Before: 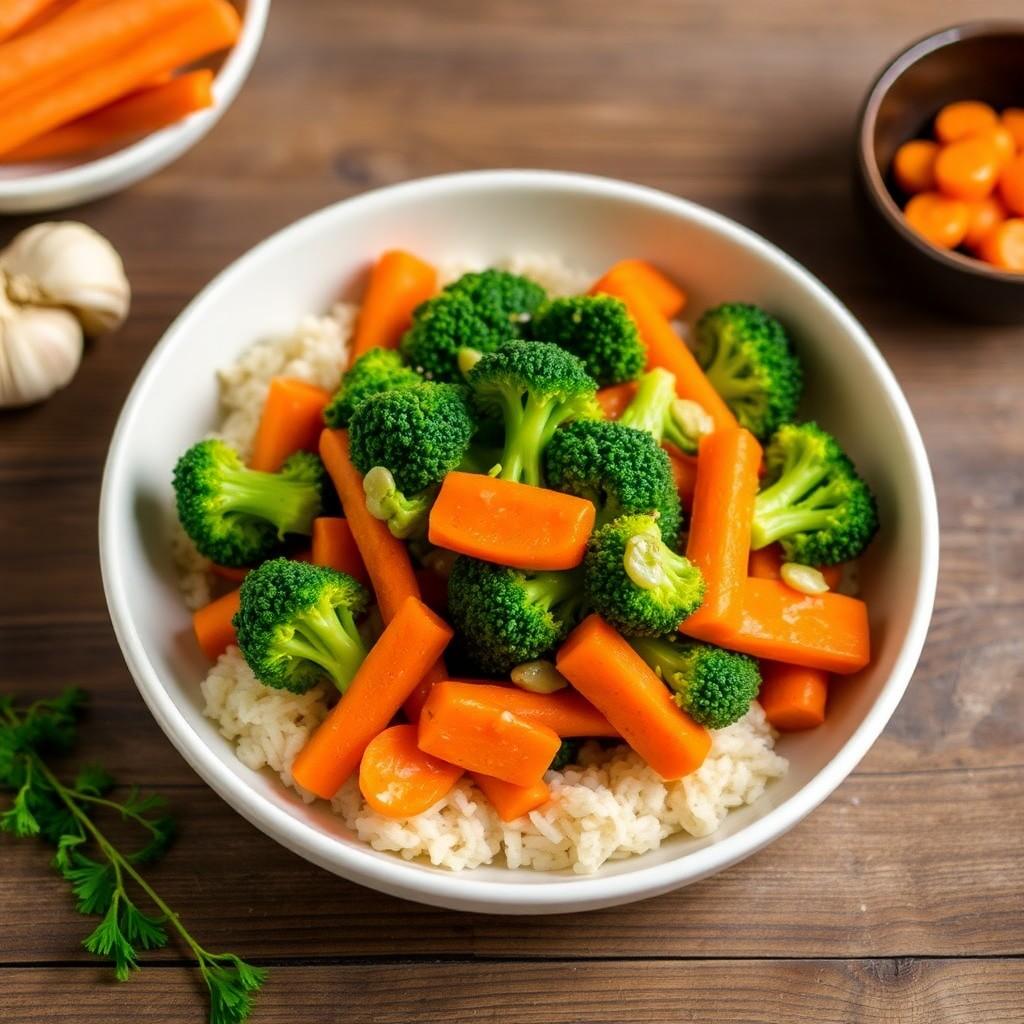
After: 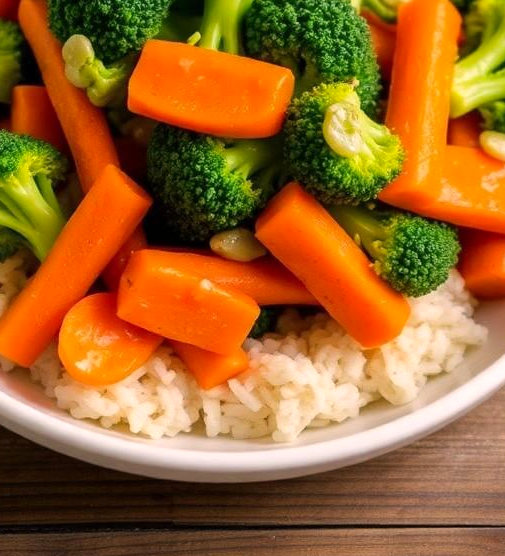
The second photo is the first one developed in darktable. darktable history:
crop: left 29.473%, top 42.204%, right 21.205%, bottom 3.467%
color correction: highlights a* 8.01, highlights b* 3.82
